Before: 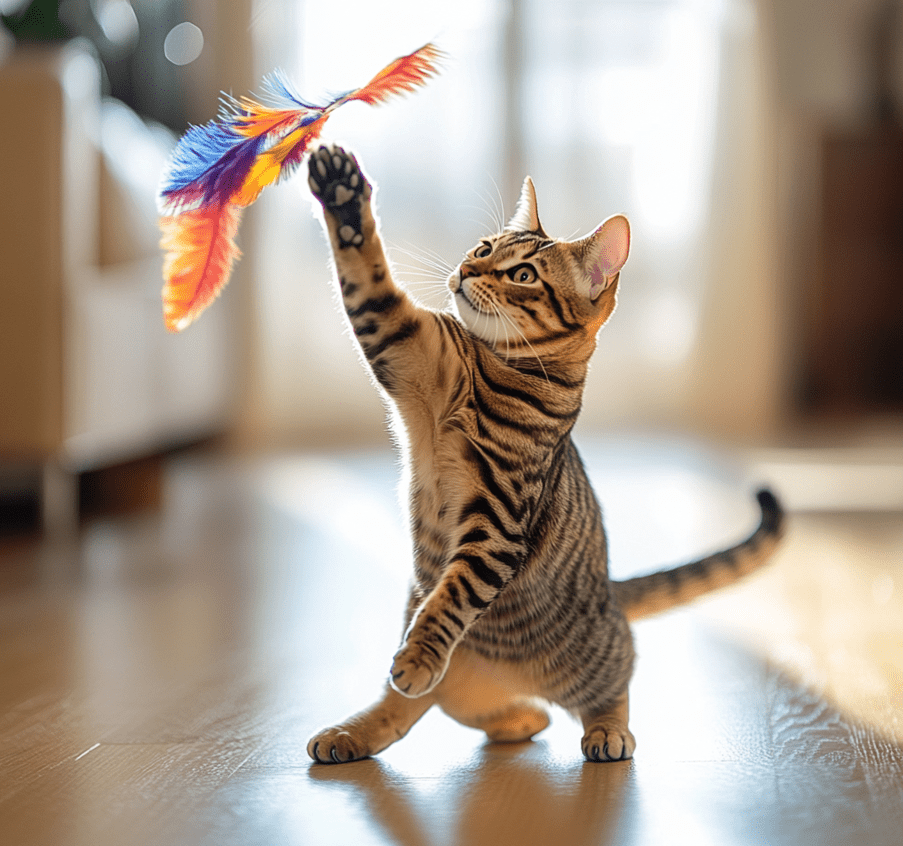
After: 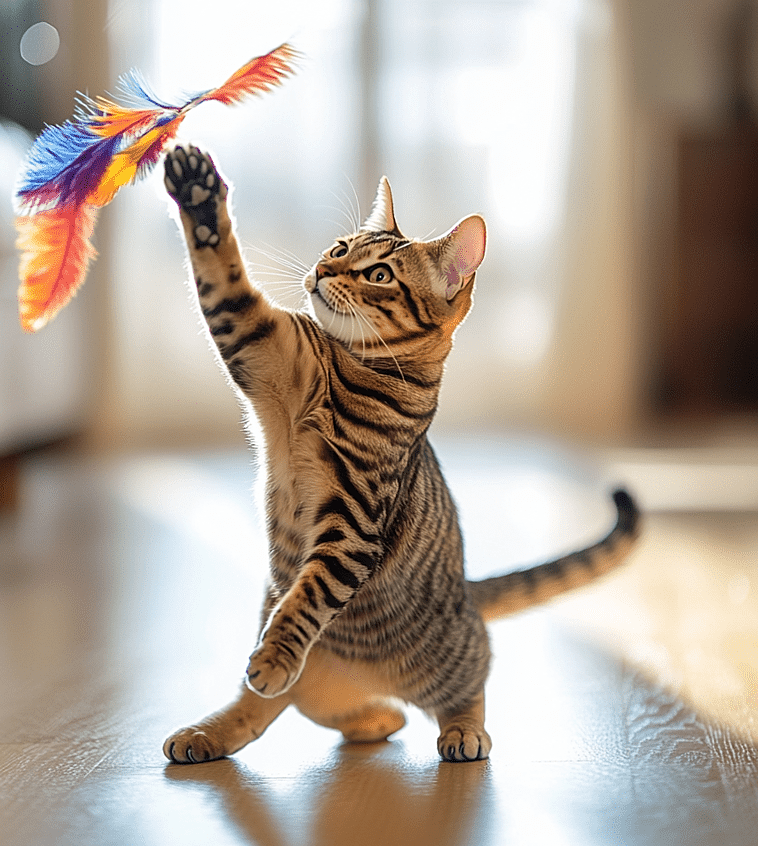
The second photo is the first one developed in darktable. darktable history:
sharpen: radius 0.971, amount 0.604
crop: left 15.955%
